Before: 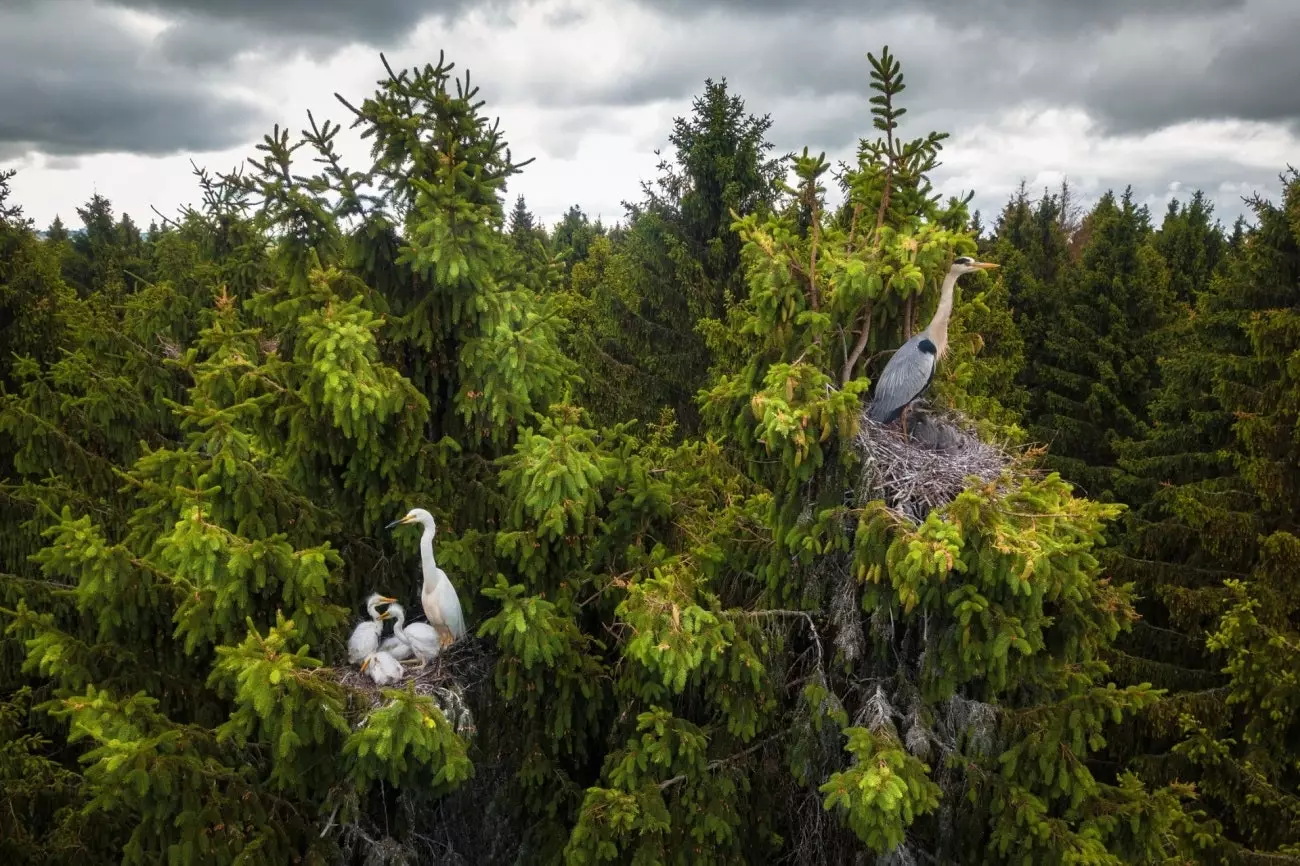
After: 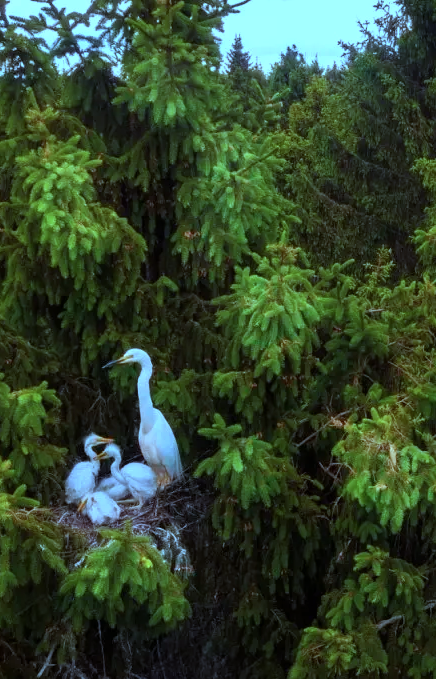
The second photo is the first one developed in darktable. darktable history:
rgb levels: mode RGB, independent channels, levels [[0, 0.5, 1], [0, 0.521, 1], [0, 0.536, 1]]
crop and rotate: left 21.77%, top 18.528%, right 44.676%, bottom 2.997%
color calibration: illuminant custom, x 0.432, y 0.395, temperature 3098 K
